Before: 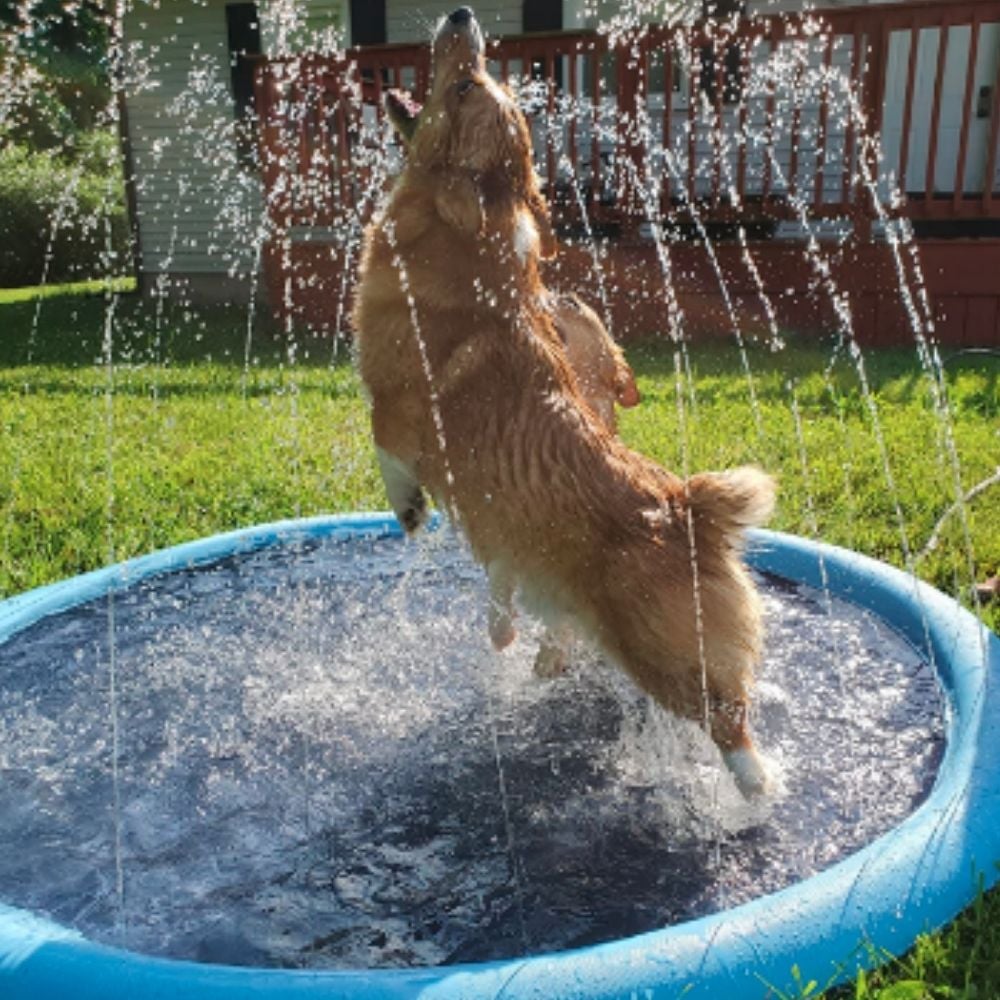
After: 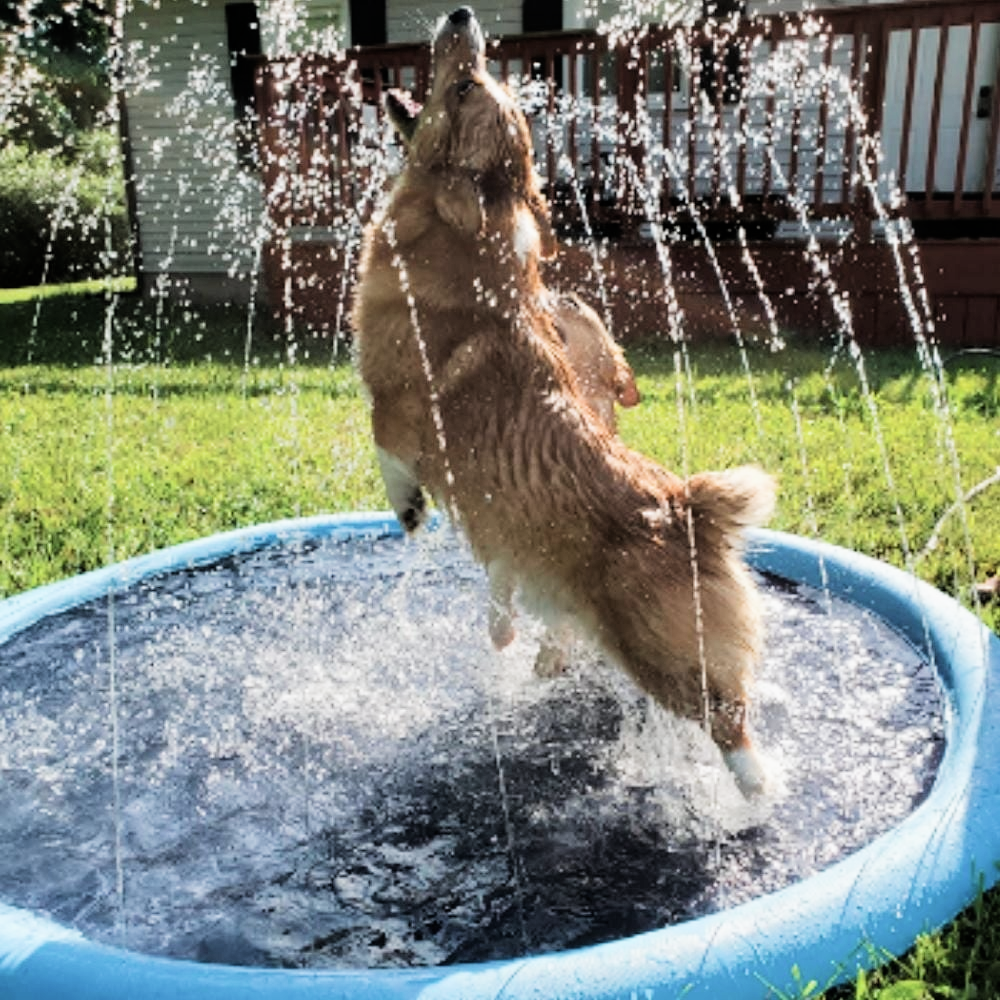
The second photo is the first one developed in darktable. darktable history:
filmic rgb: black relative exposure -5 EV, white relative exposure 3.5 EV, hardness 3.19, contrast 1.4, highlights saturation mix -50%
exposure: exposure 0.566 EV, compensate highlight preservation false
color correction: saturation 0.85
